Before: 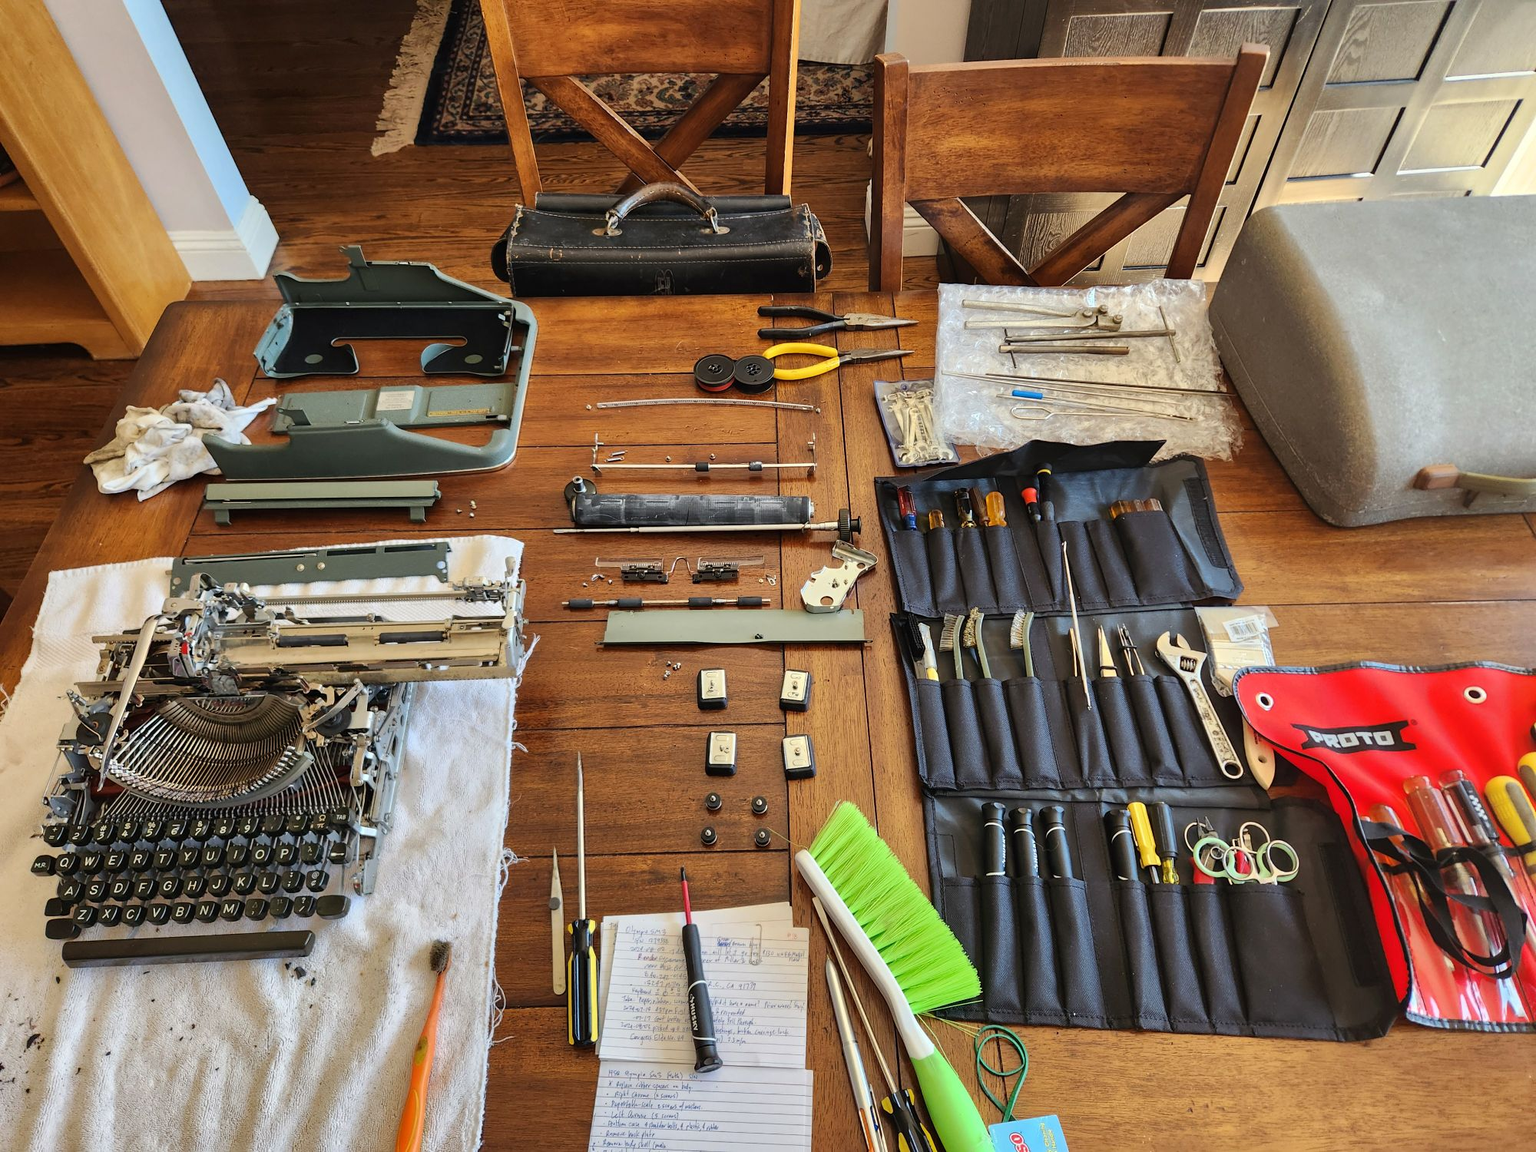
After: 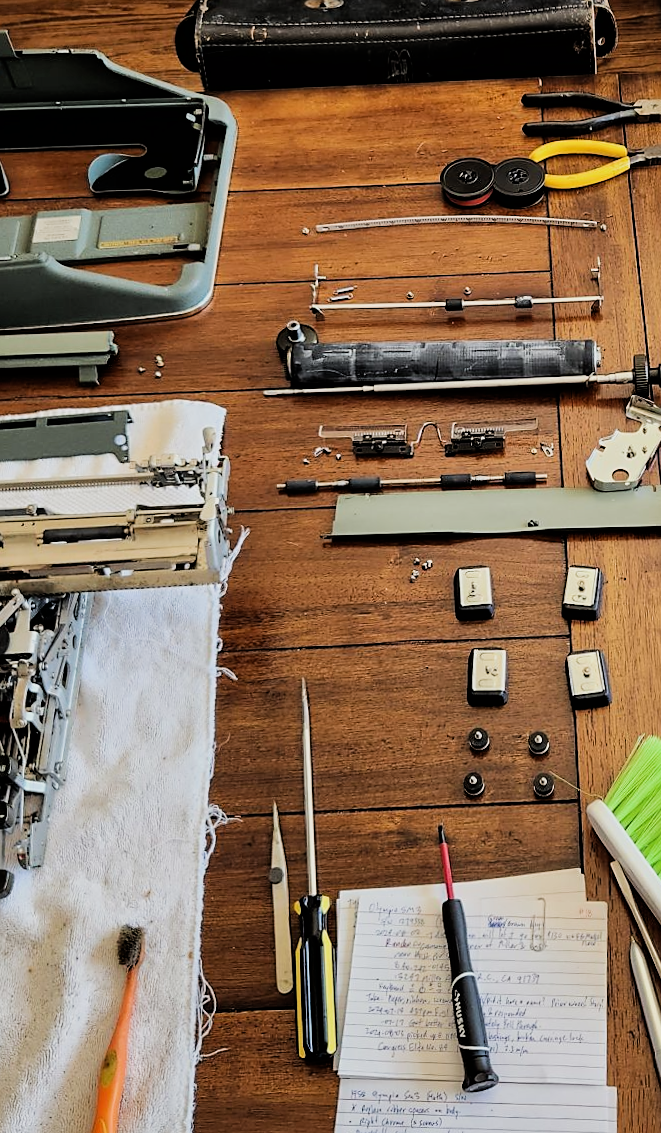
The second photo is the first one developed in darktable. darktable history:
crop and rotate: left 21.77%, top 18.528%, right 44.676%, bottom 2.997%
filmic rgb: black relative exposure -5 EV, hardness 2.88, contrast 1.3, highlights saturation mix -30%
rotate and perspective: rotation -1.32°, lens shift (horizontal) -0.031, crop left 0.015, crop right 0.985, crop top 0.047, crop bottom 0.982
bloom: size 13.65%, threshold 98.39%, strength 4.82%
sharpen: radius 1.864, amount 0.398, threshold 1.271
